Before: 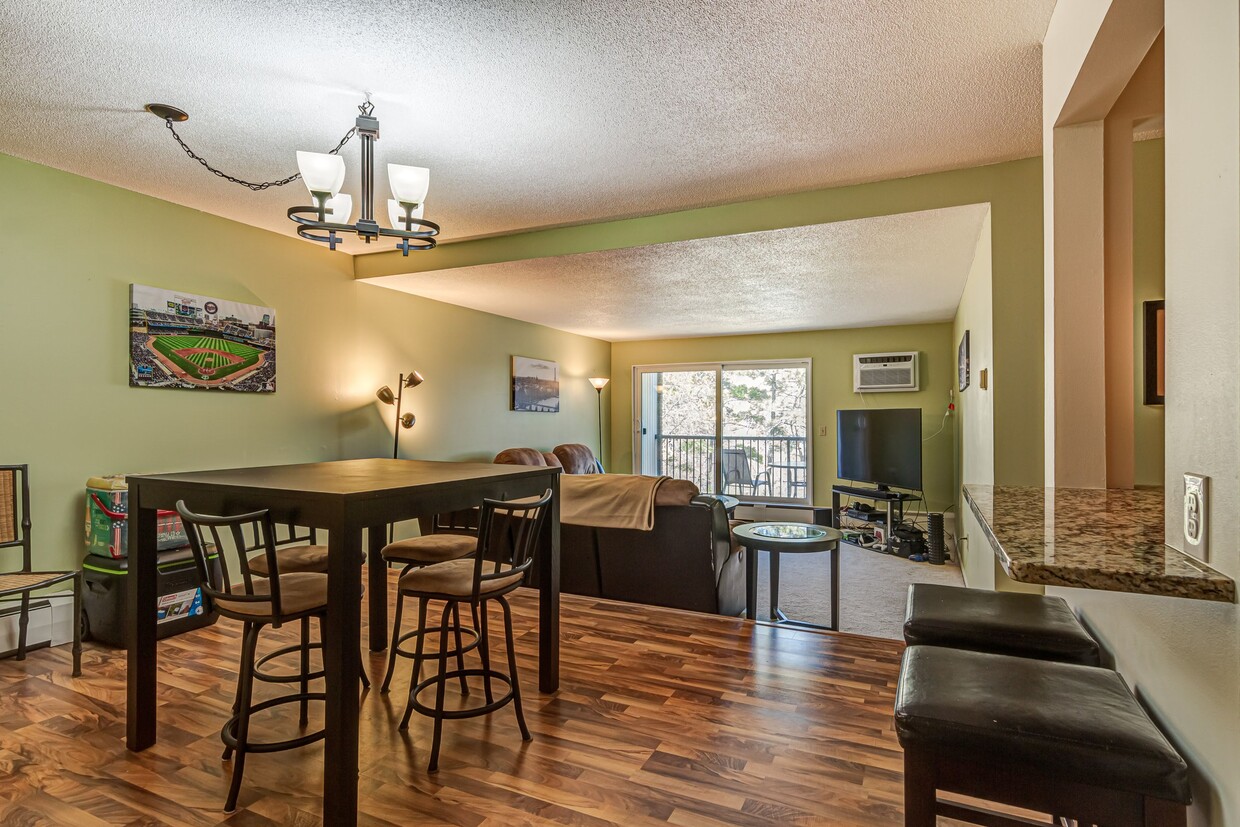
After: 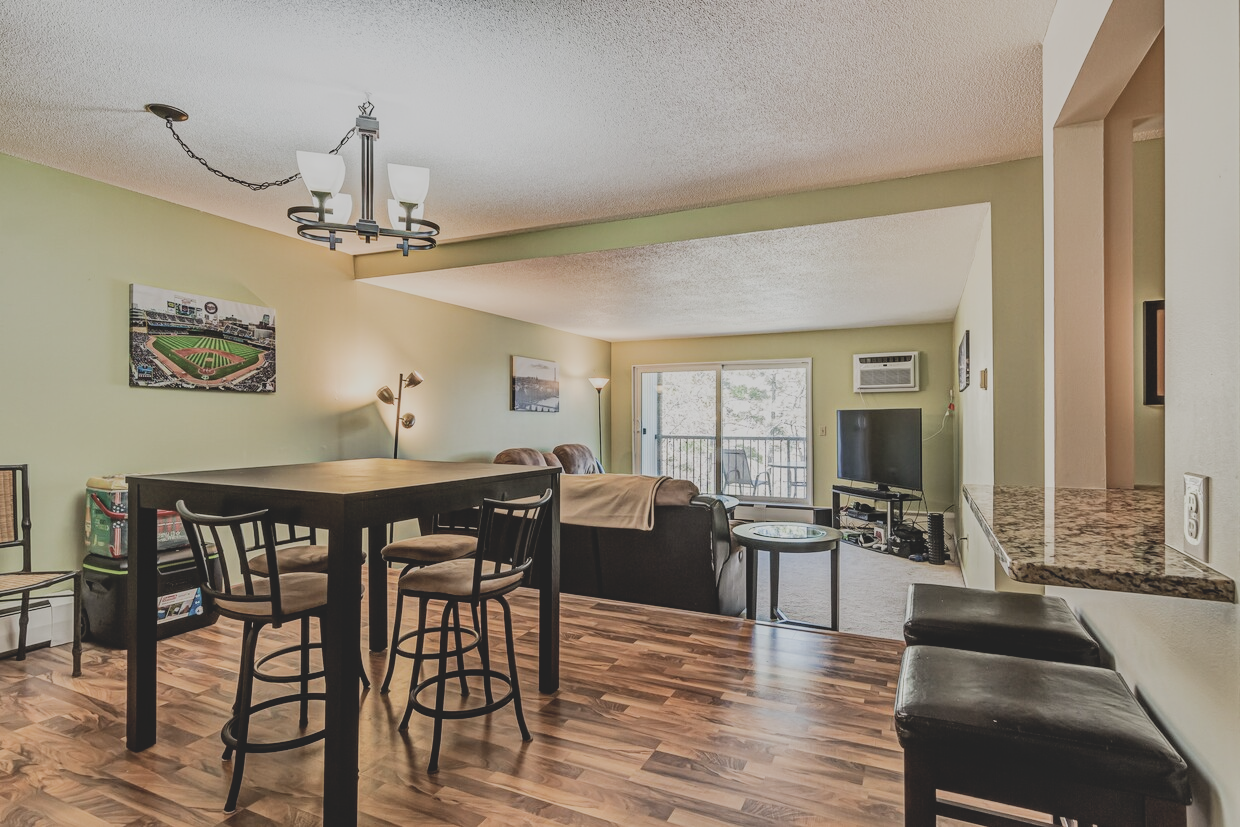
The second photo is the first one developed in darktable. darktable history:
contrast brightness saturation: contrast -0.254, saturation -0.421
shadows and highlights: low approximation 0.01, soften with gaussian
filmic rgb: black relative exposure -5.11 EV, white relative exposure 4 EV, hardness 2.89, contrast 1.299, highlights saturation mix -29.97%, contrast in shadows safe
tone equalizer: on, module defaults
exposure: black level correction 0, exposure 0.692 EV, compensate highlight preservation false
